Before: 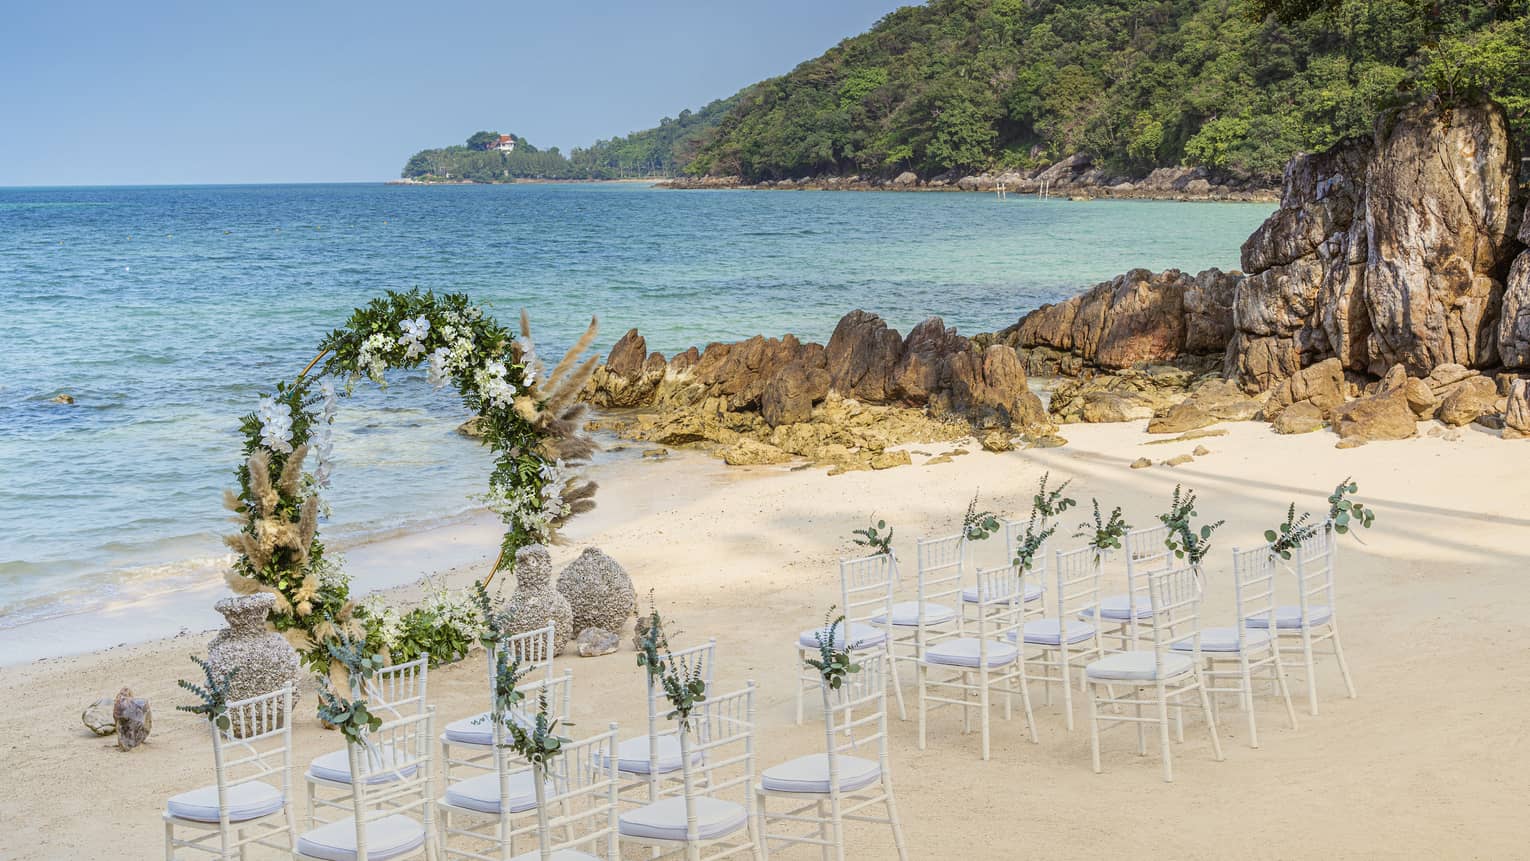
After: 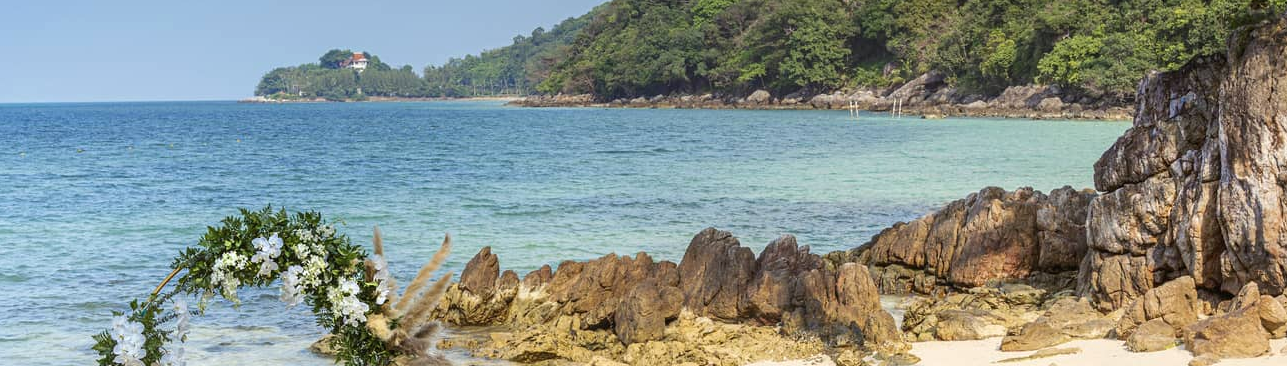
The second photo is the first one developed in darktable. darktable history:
exposure: exposure 0.128 EV, compensate exposure bias true, compensate highlight preservation false
crop and rotate: left 9.66%, top 9.753%, right 6.188%, bottom 47.653%
